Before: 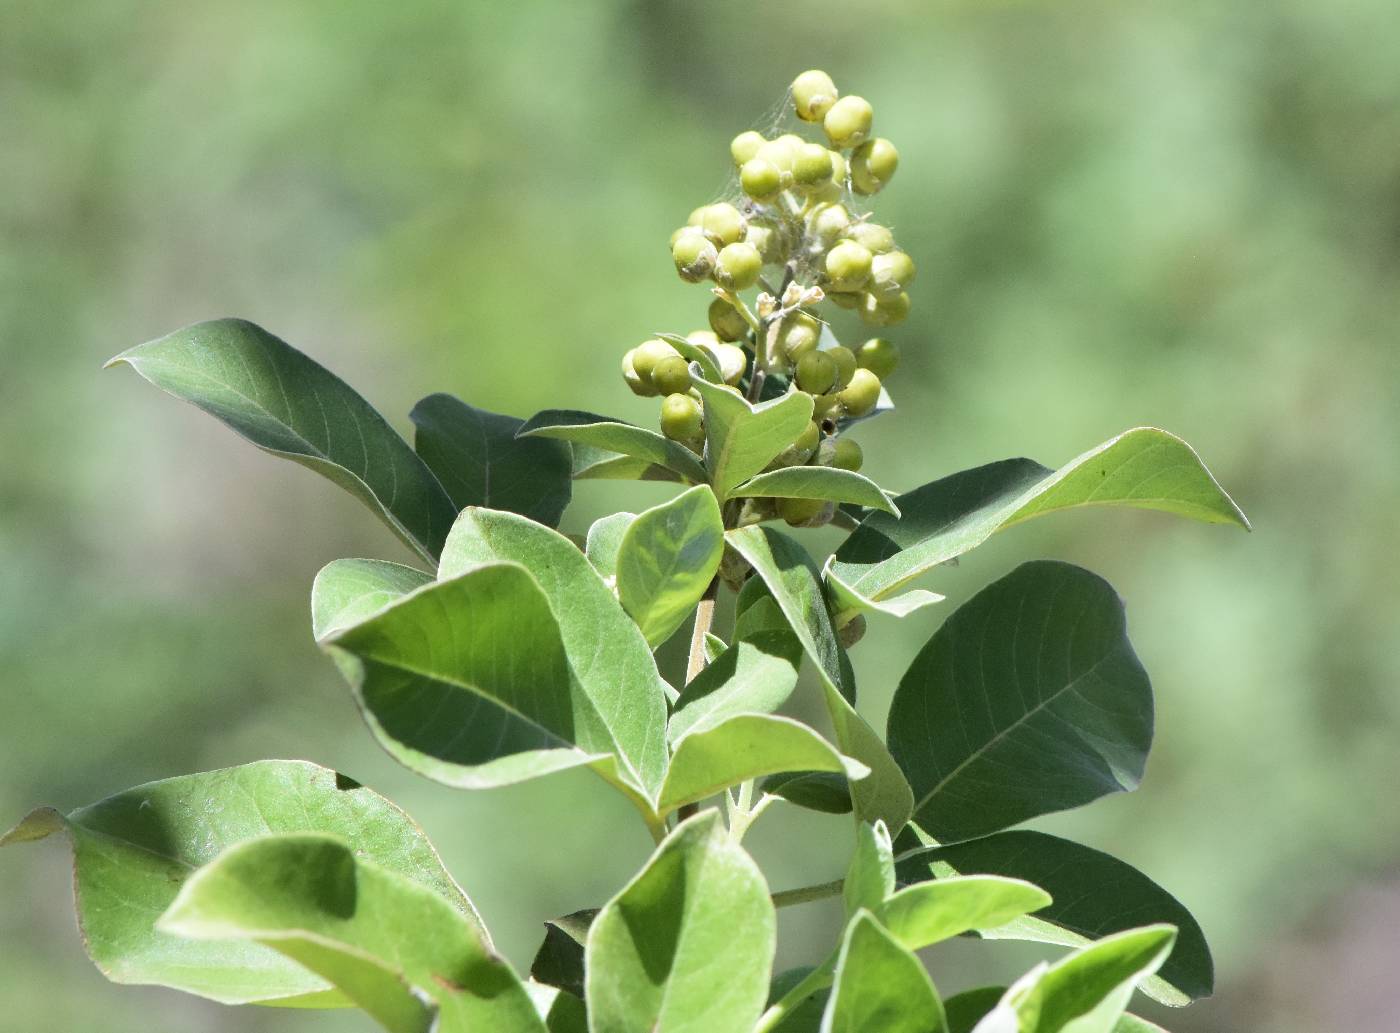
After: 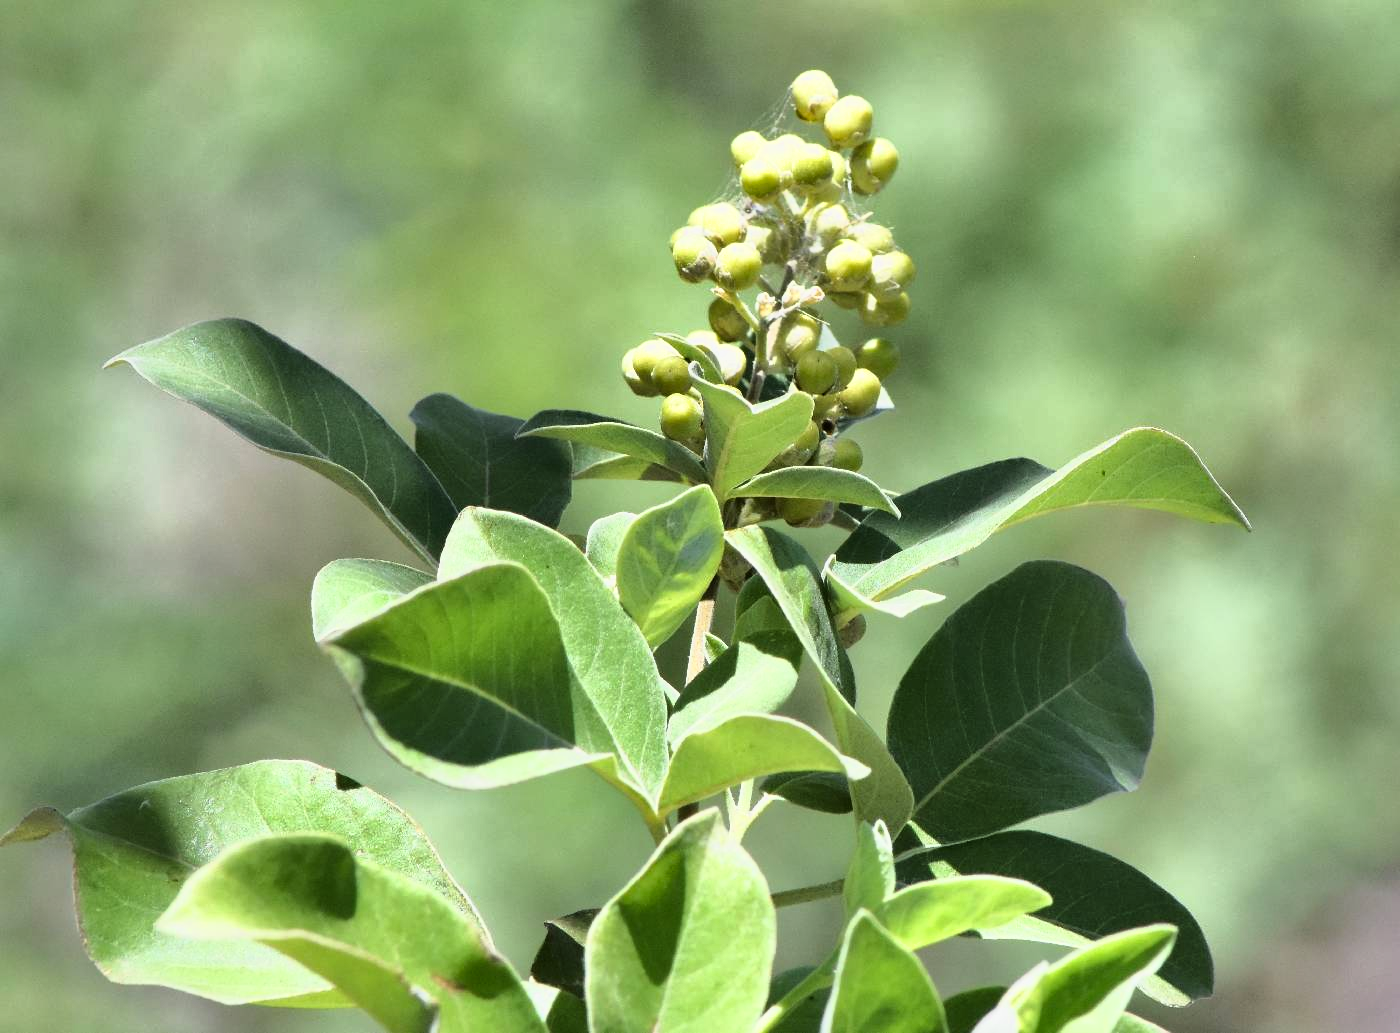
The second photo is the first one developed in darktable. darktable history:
tone curve: curves: ch0 [(0, 0) (0.105, 0.068) (0.195, 0.162) (0.283, 0.283) (0.384, 0.404) (0.485, 0.531) (0.638, 0.681) (0.795, 0.879) (1, 0.977)]; ch1 [(0, 0) (0.161, 0.092) (0.35, 0.33) (0.379, 0.401) (0.456, 0.469) (0.498, 0.506) (0.521, 0.549) (0.58, 0.624) (0.635, 0.671) (1, 1)]; ch2 [(0, 0) (0.371, 0.362) (0.437, 0.437) (0.483, 0.484) (0.53, 0.515) (0.56, 0.58) (0.622, 0.606) (1, 1)]
shadows and highlights: low approximation 0.01, soften with gaussian
exposure: compensate highlight preservation false
